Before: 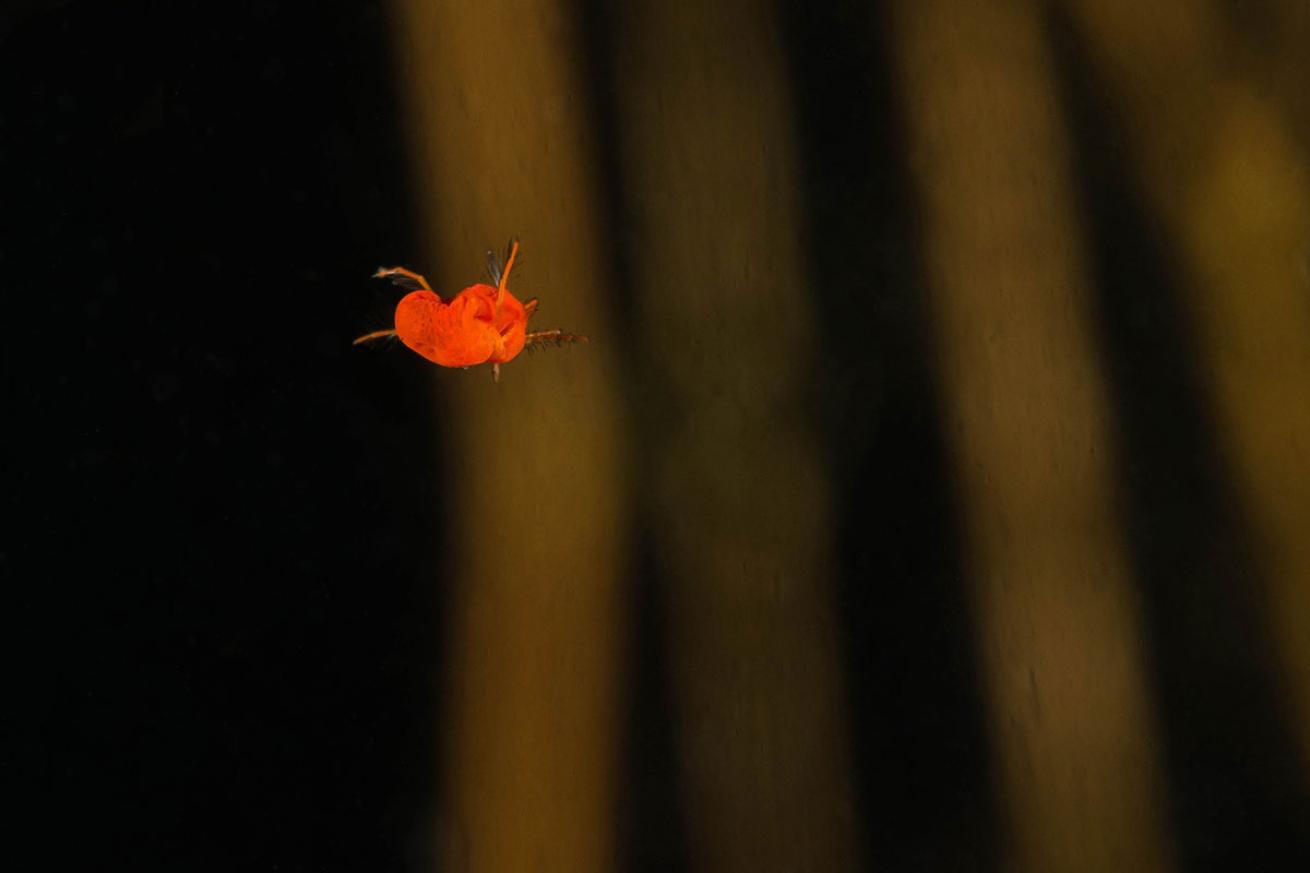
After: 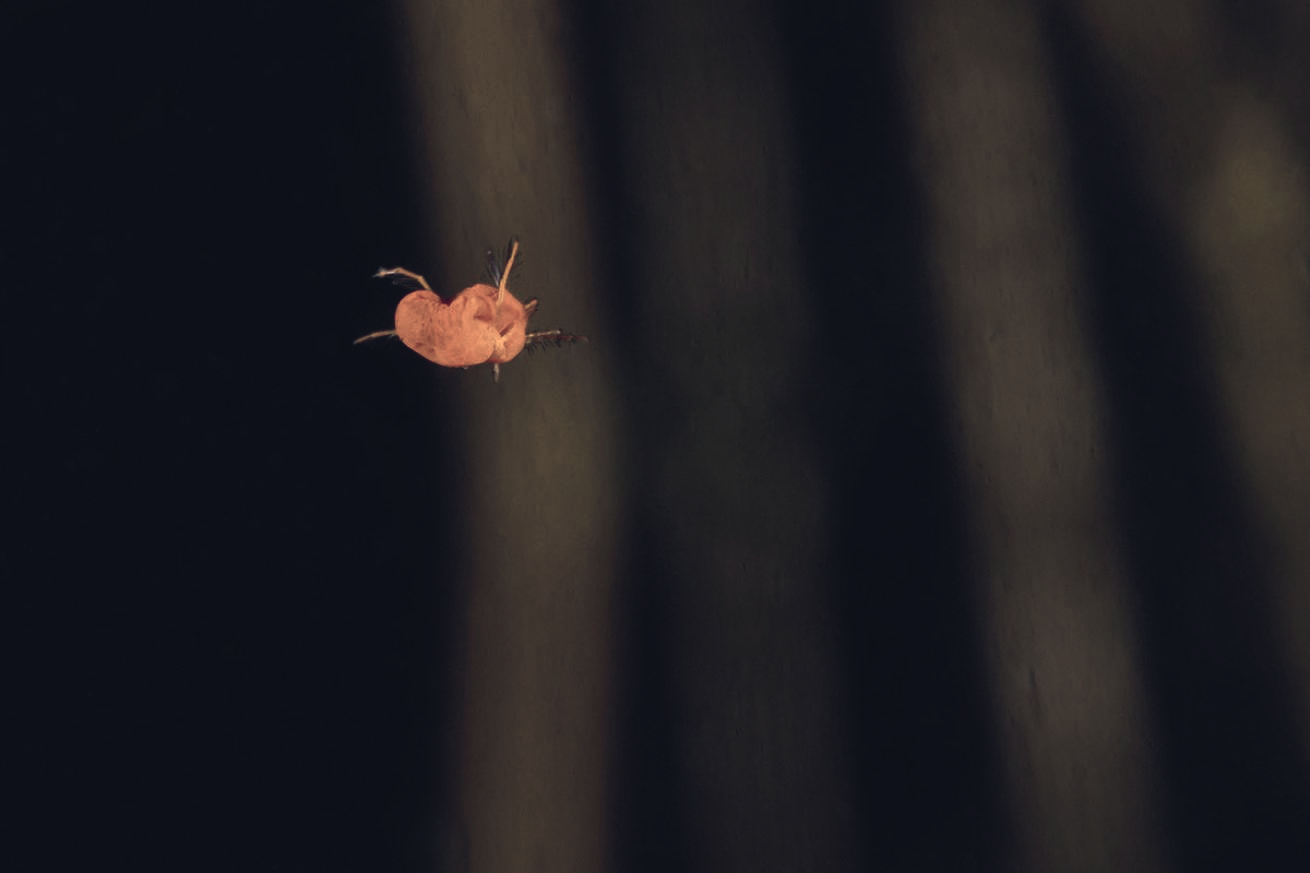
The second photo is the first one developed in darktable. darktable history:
color zones: curves: ch0 [(0, 0.6) (0.129, 0.585) (0.193, 0.596) (0.429, 0.5) (0.571, 0.5) (0.714, 0.5) (0.857, 0.5) (1, 0.6)]; ch1 [(0, 0.453) (0.112, 0.245) (0.213, 0.252) (0.429, 0.233) (0.571, 0.231) (0.683, 0.242) (0.857, 0.296) (1, 0.453)]
color balance rgb: shadows lift › luminance -28.808%, shadows lift › chroma 15.311%, shadows lift › hue 267.75°, power › luminance -14.864%, global offset › luminance 1.522%, perceptual saturation grading › global saturation 31.23%, perceptual brilliance grading › global brilliance 2.834%
